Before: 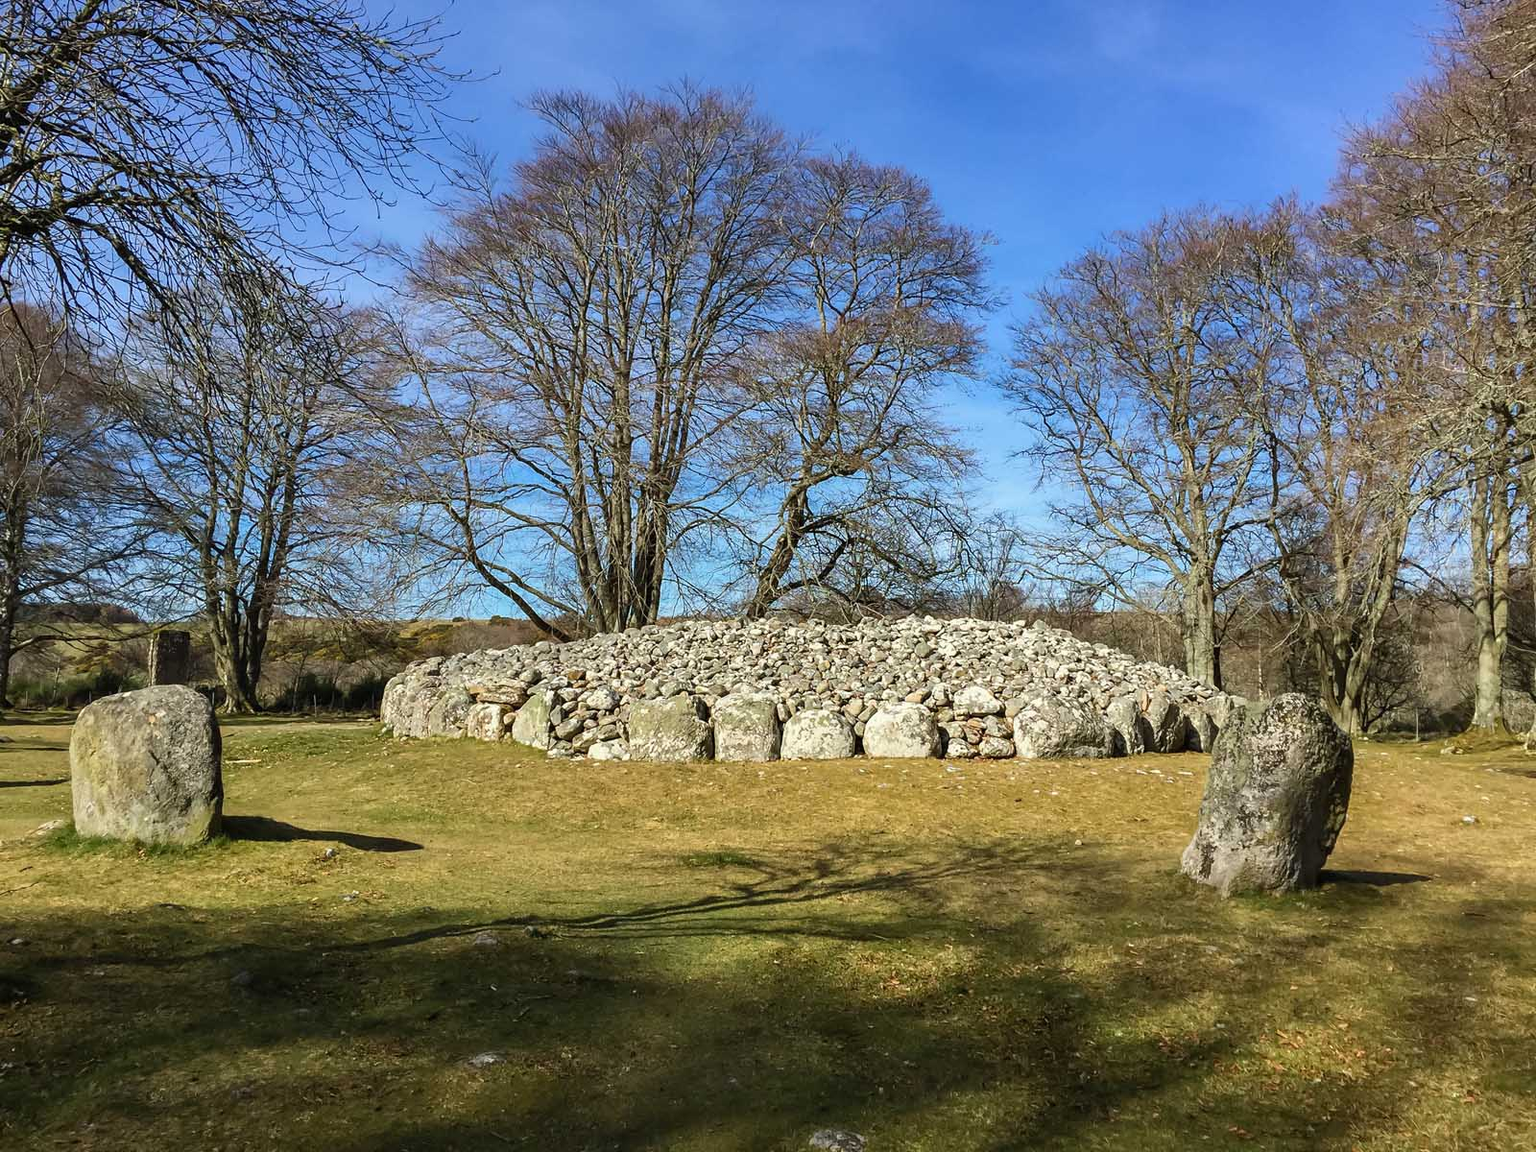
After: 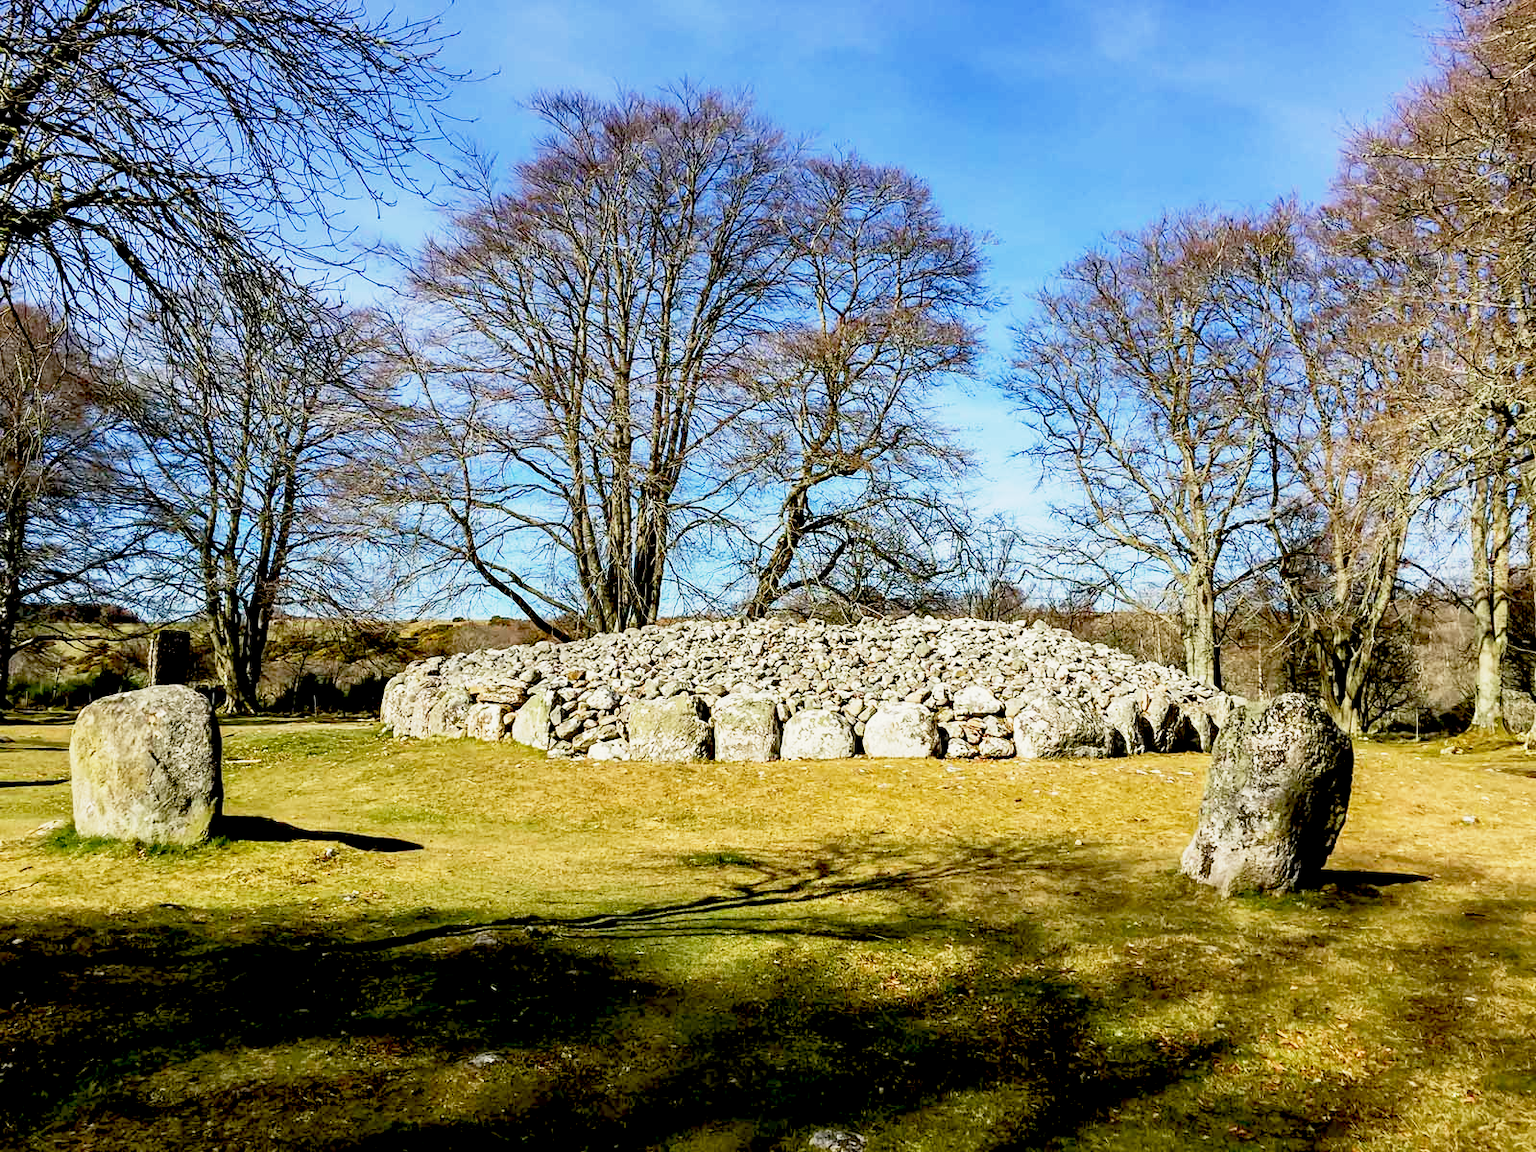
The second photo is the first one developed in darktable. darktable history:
exposure: black level correction 0.03, exposure 0.327 EV, compensate exposure bias true, compensate highlight preservation false
tone equalizer: edges refinement/feathering 500, mask exposure compensation -1.57 EV, preserve details no
base curve: curves: ch0 [(0, 0) (0.088, 0.125) (0.176, 0.251) (0.354, 0.501) (0.613, 0.749) (1, 0.877)], preserve colors none
